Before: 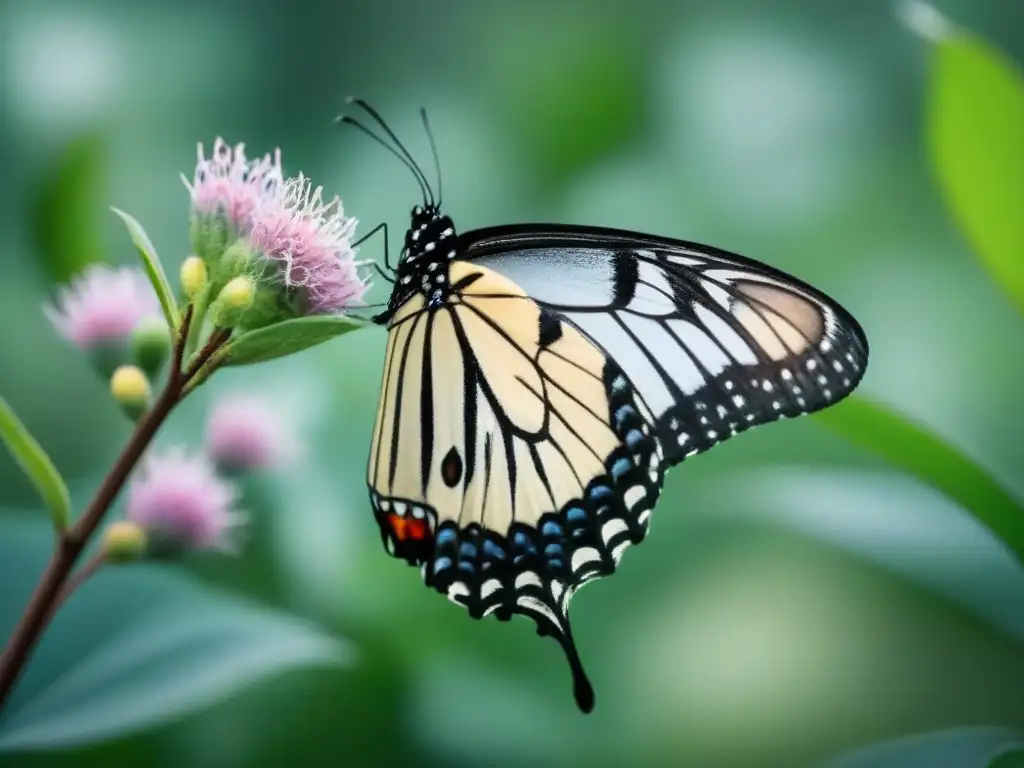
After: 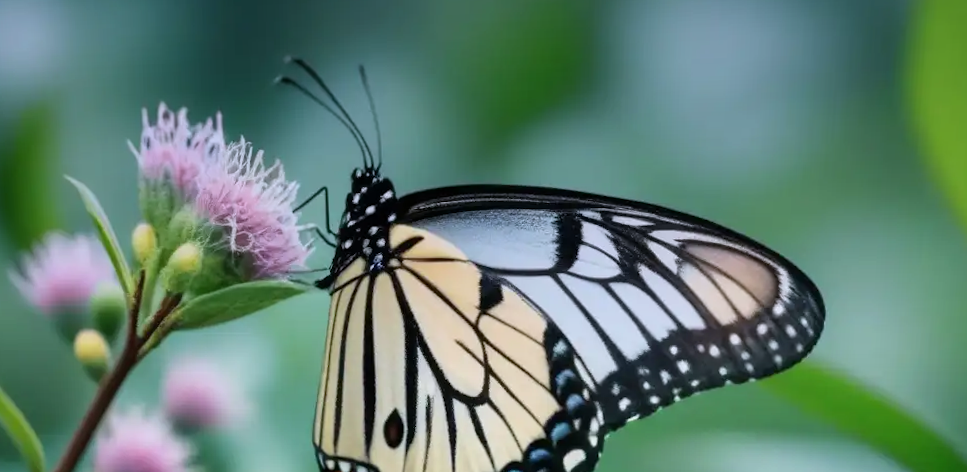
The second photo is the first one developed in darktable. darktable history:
crop and rotate: top 4.848%, bottom 29.503%
exposure: exposure -0.021 EV, compensate highlight preservation false
rotate and perspective: rotation 0.062°, lens shift (vertical) 0.115, lens shift (horizontal) -0.133, crop left 0.047, crop right 0.94, crop top 0.061, crop bottom 0.94
graduated density: hue 238.83°, saturation 50%
